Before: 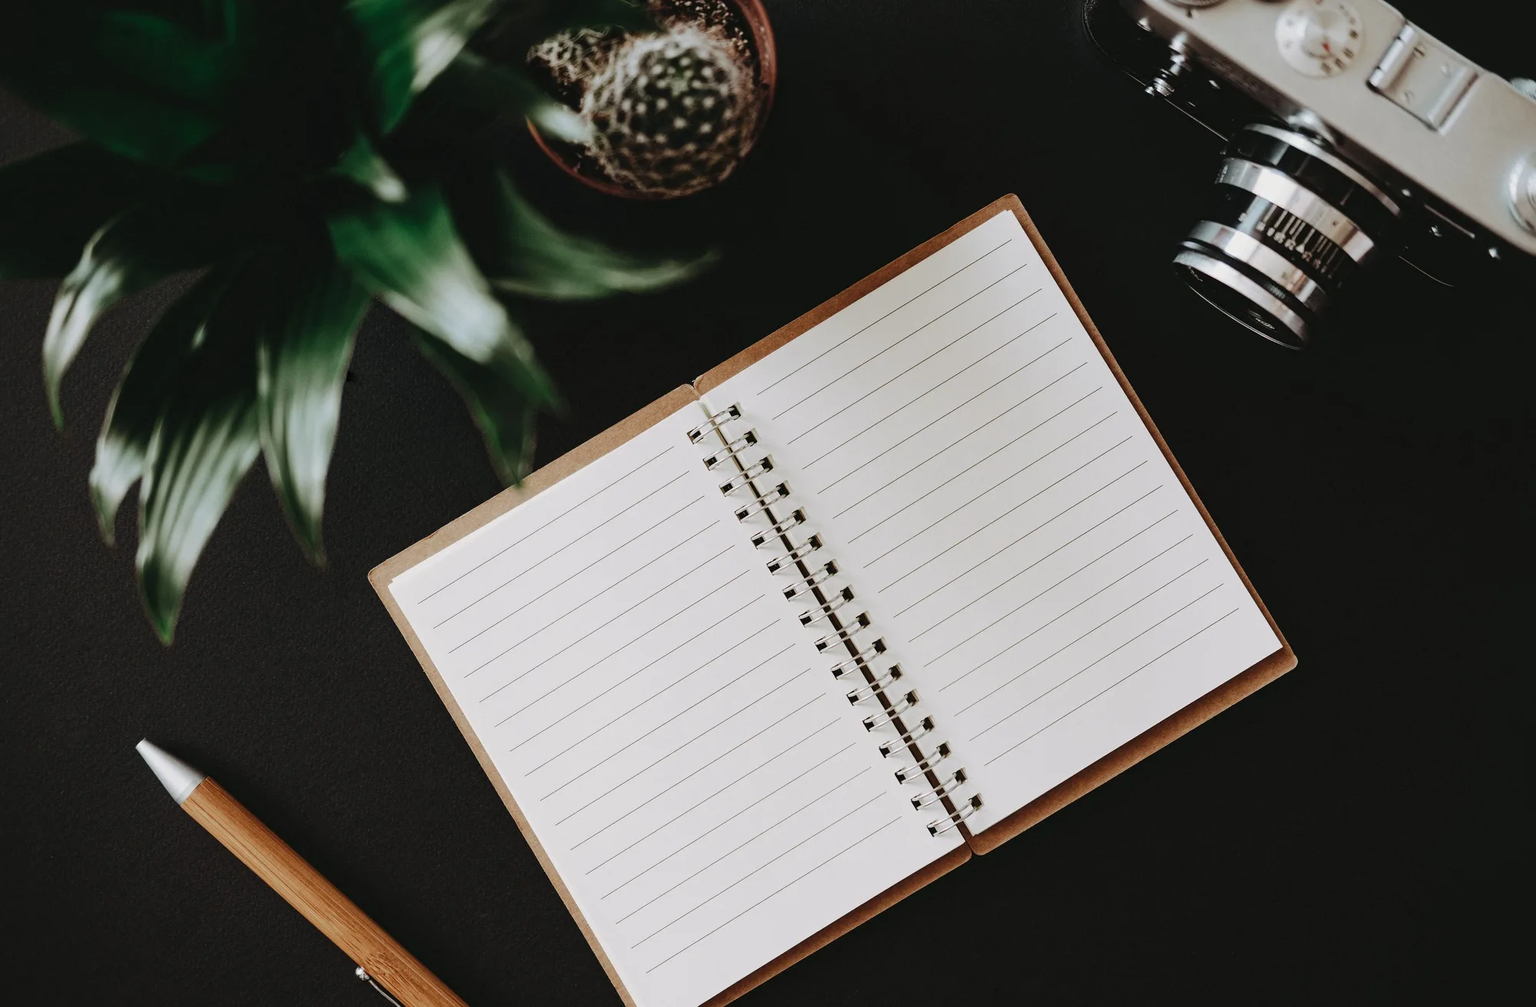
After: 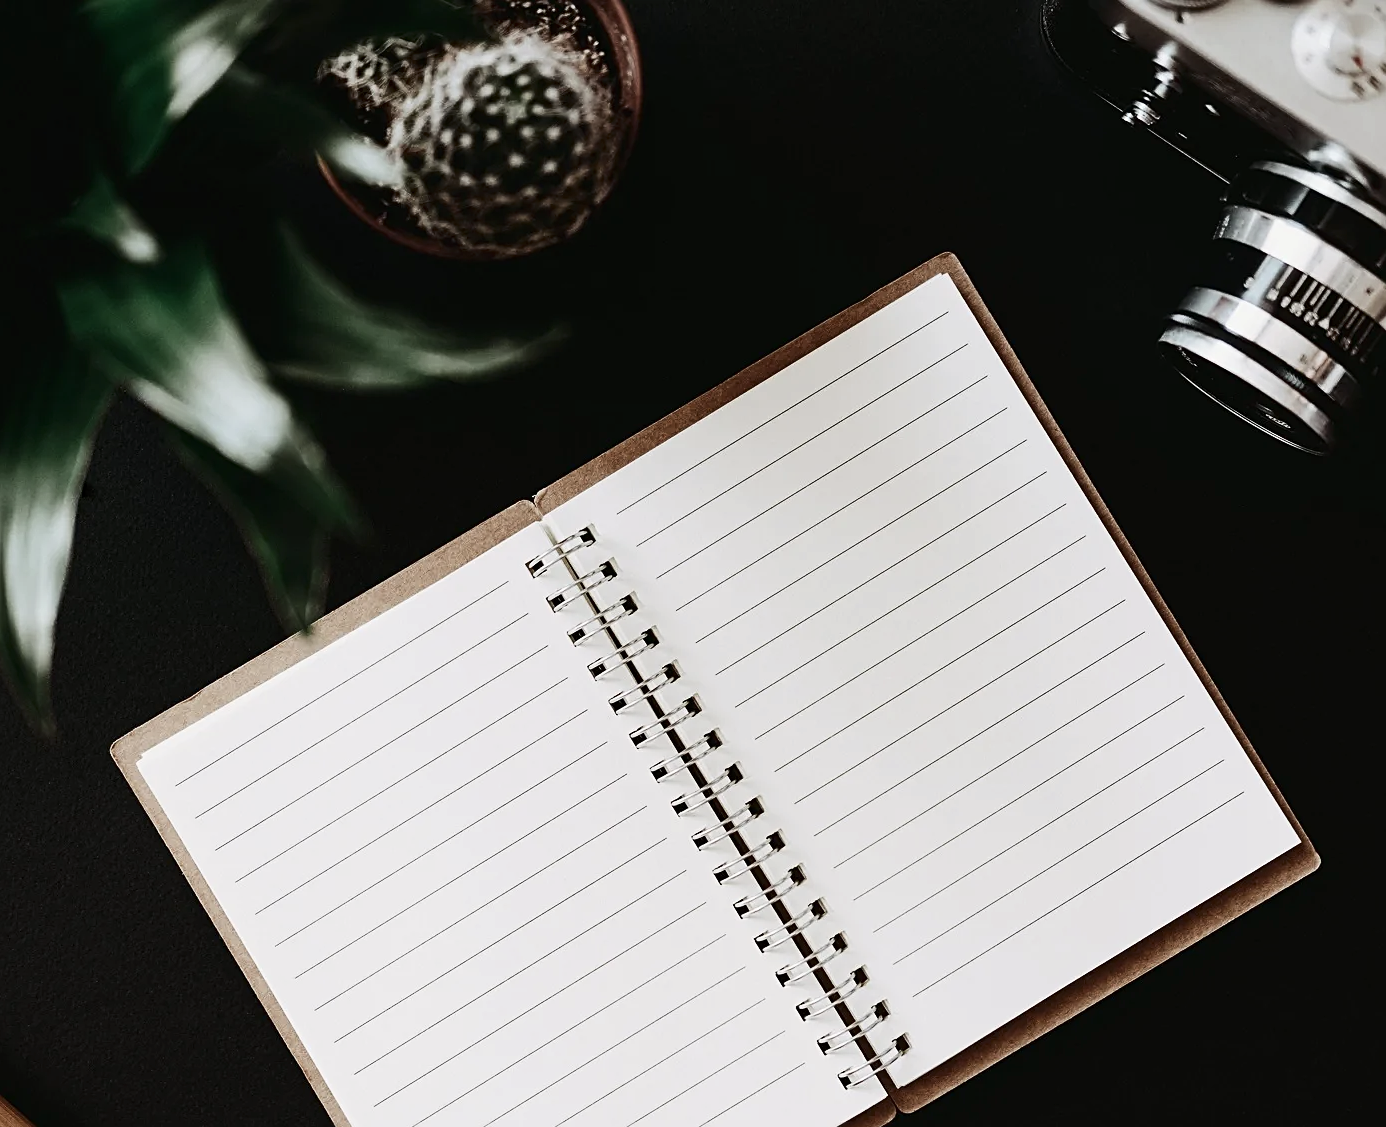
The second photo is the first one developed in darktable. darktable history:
sharpen: on, module defaults
crop: left 18.479%, right 12.2%, bottom 13.971%
contrast brightness saturation: contrast 0.25, saturation -0.31
